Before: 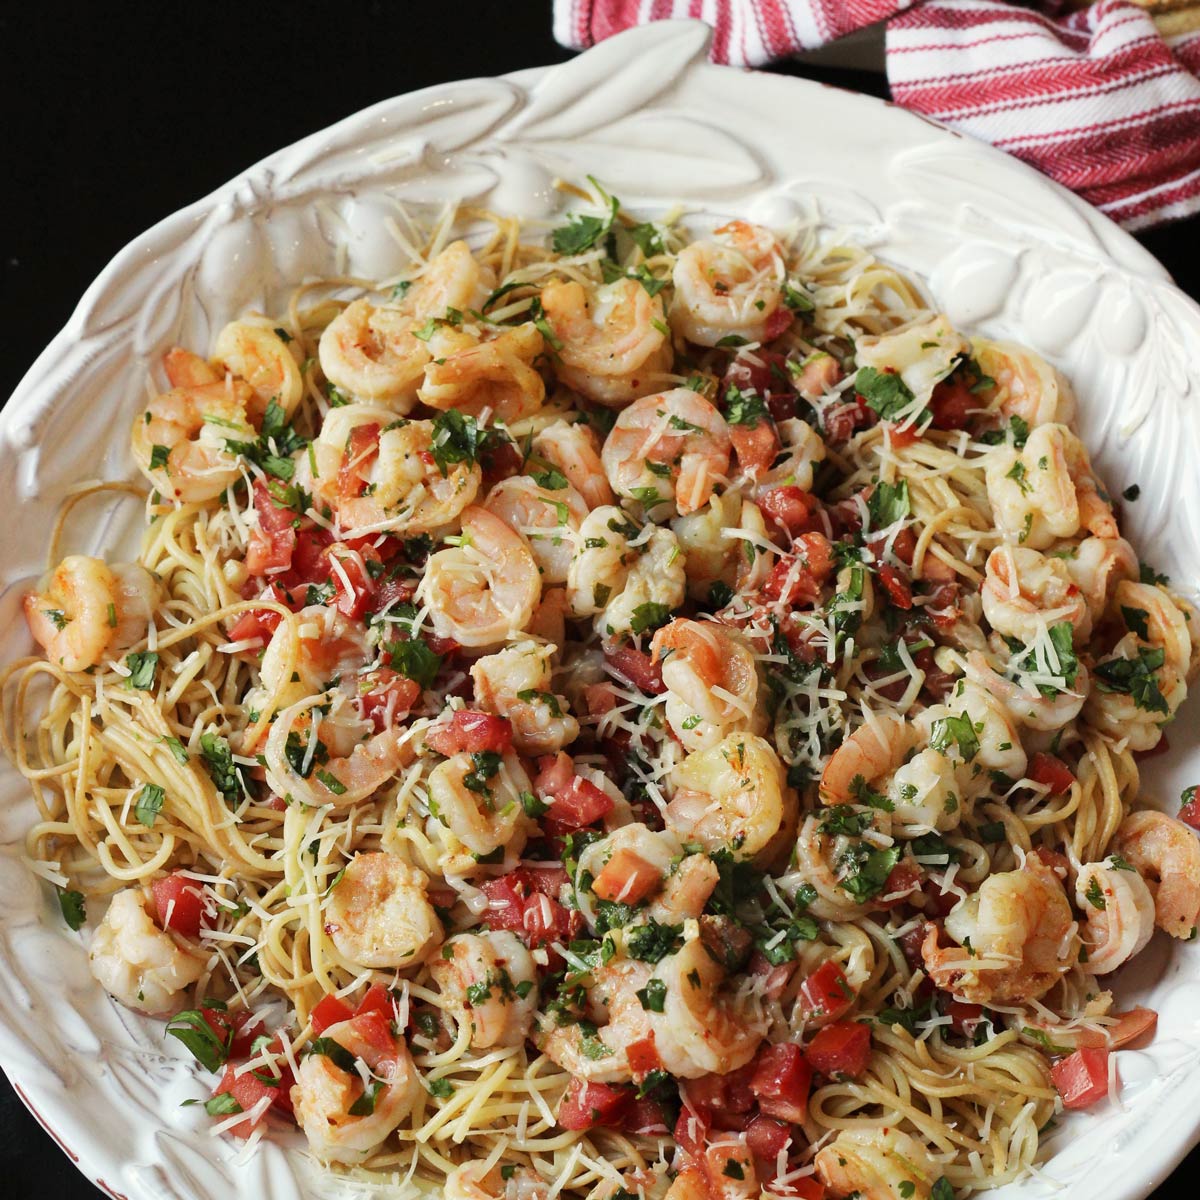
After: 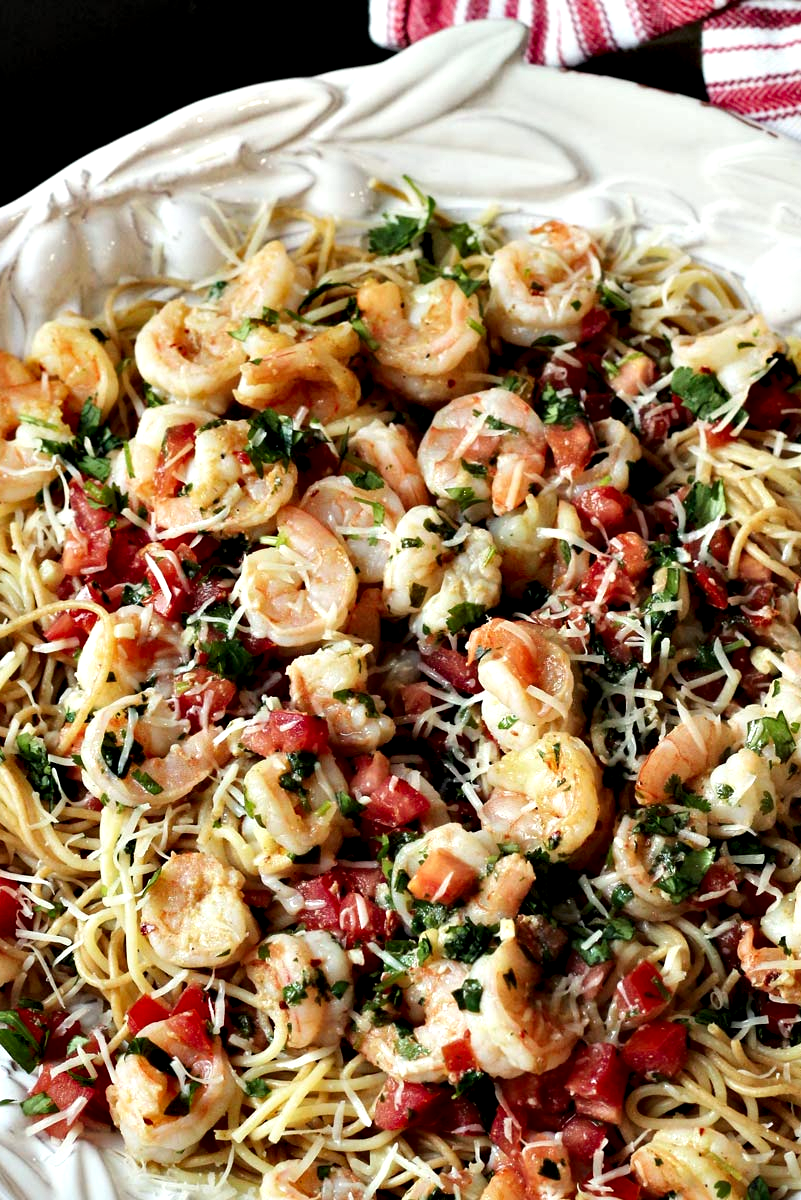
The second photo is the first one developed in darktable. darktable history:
contrast equalizer: y [[0.6 ×6], [0.55 ×6], [0 ×6], [0 ×6], [0 ×6]]
crop: left 15.411%, right 17.801%
